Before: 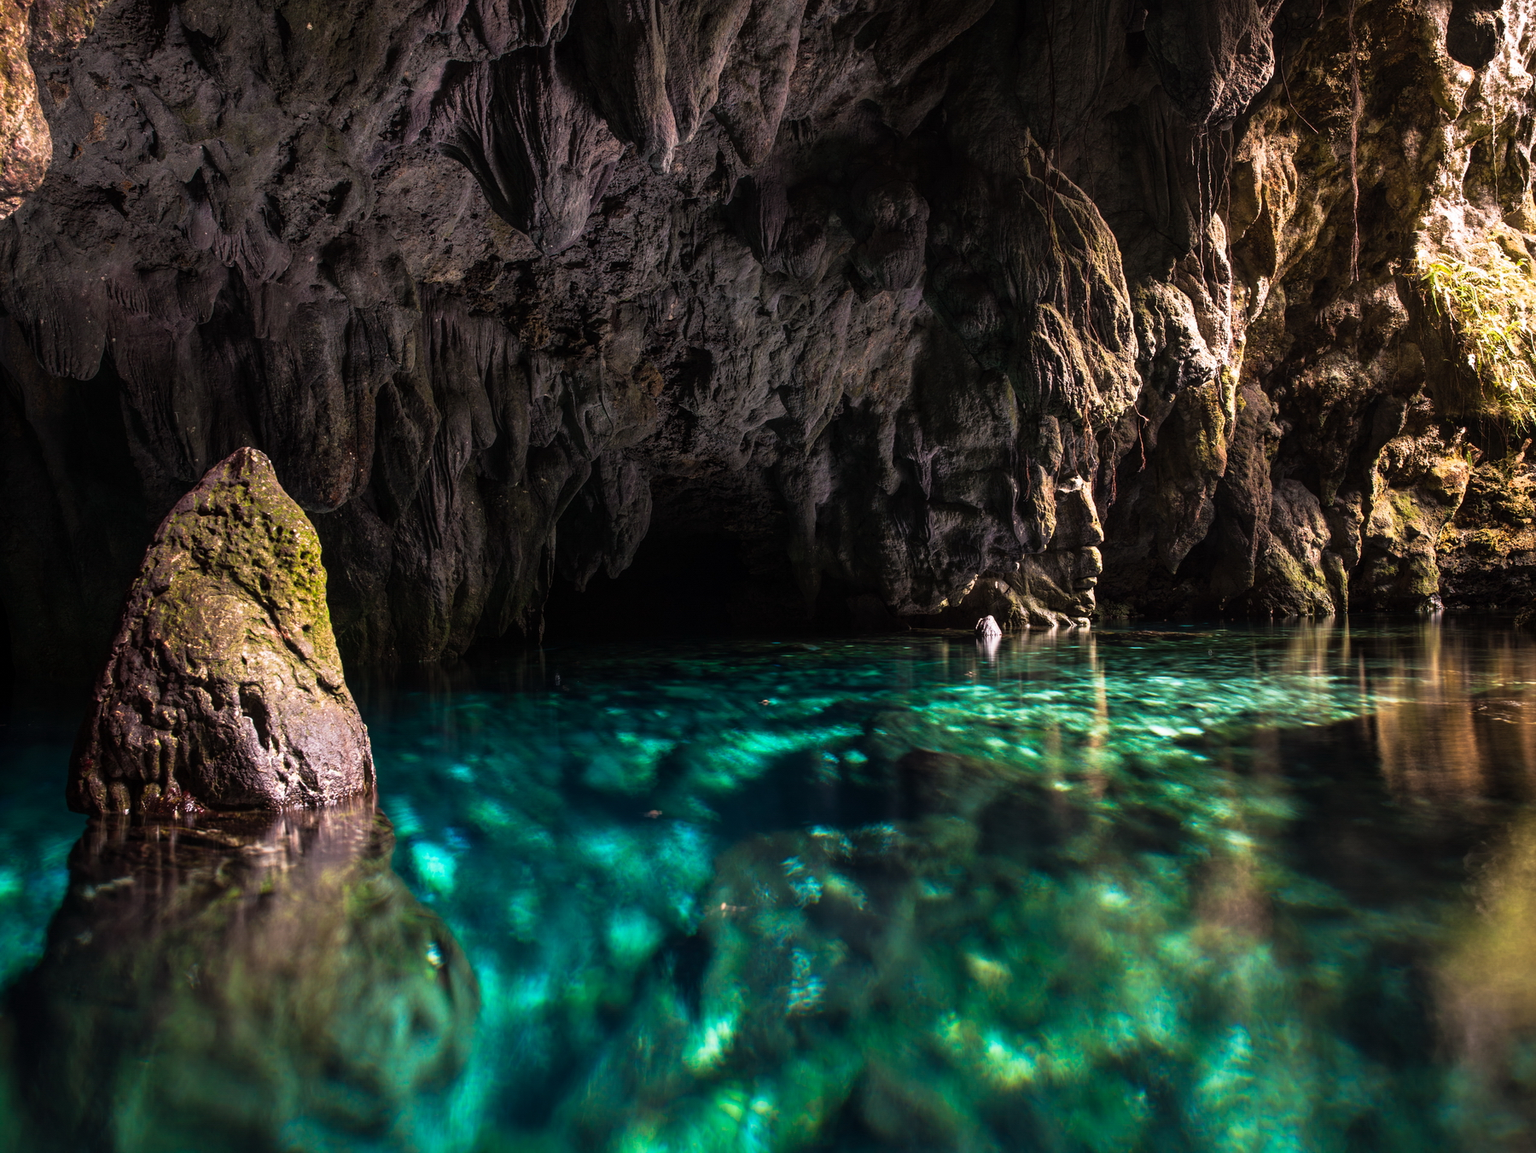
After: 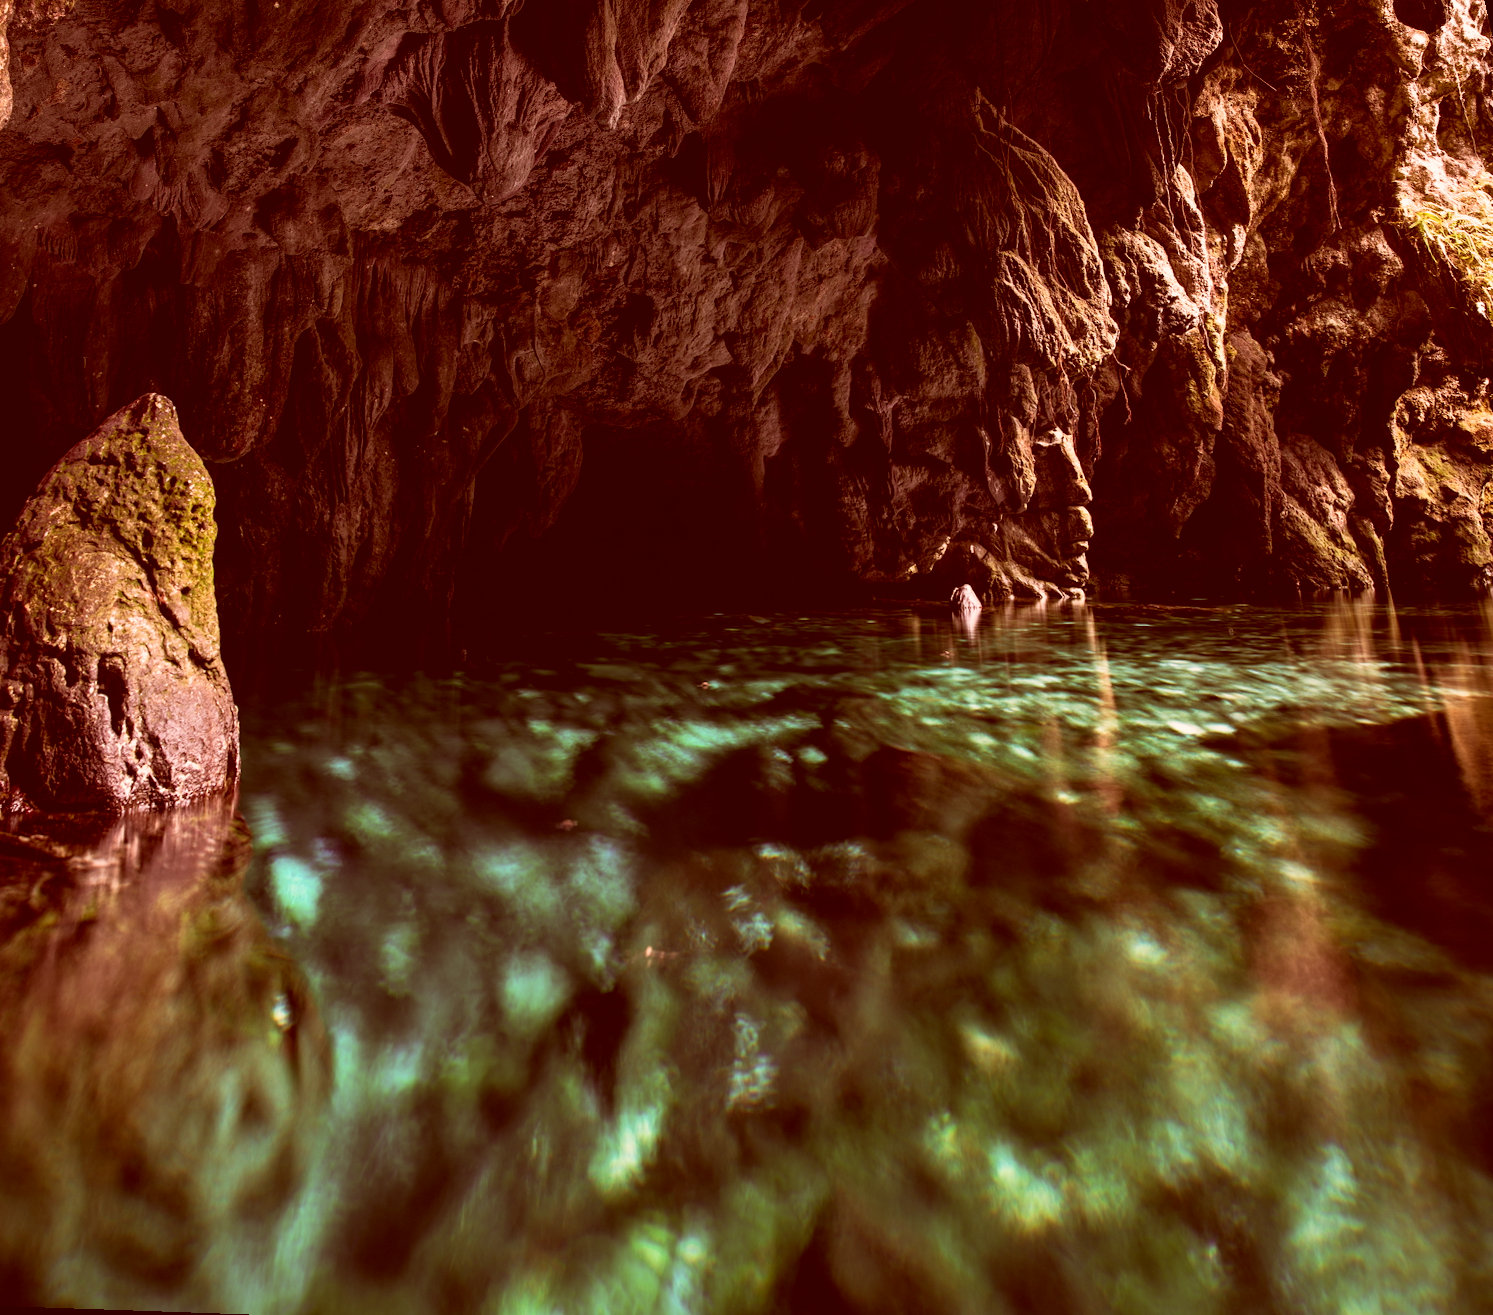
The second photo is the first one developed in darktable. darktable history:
color correction: highlights a* 9.03, highlights b* 8.71, shadows a* 40, shadows b* 40, saturation 0.8
rotate and perspective: rotation 0.72°, lens shift (vertical) -0.352, lens shift (horizontal) -0.051, crop left 0.152, crop right 0.859, crop top 0.019, crop bottom 0.964
